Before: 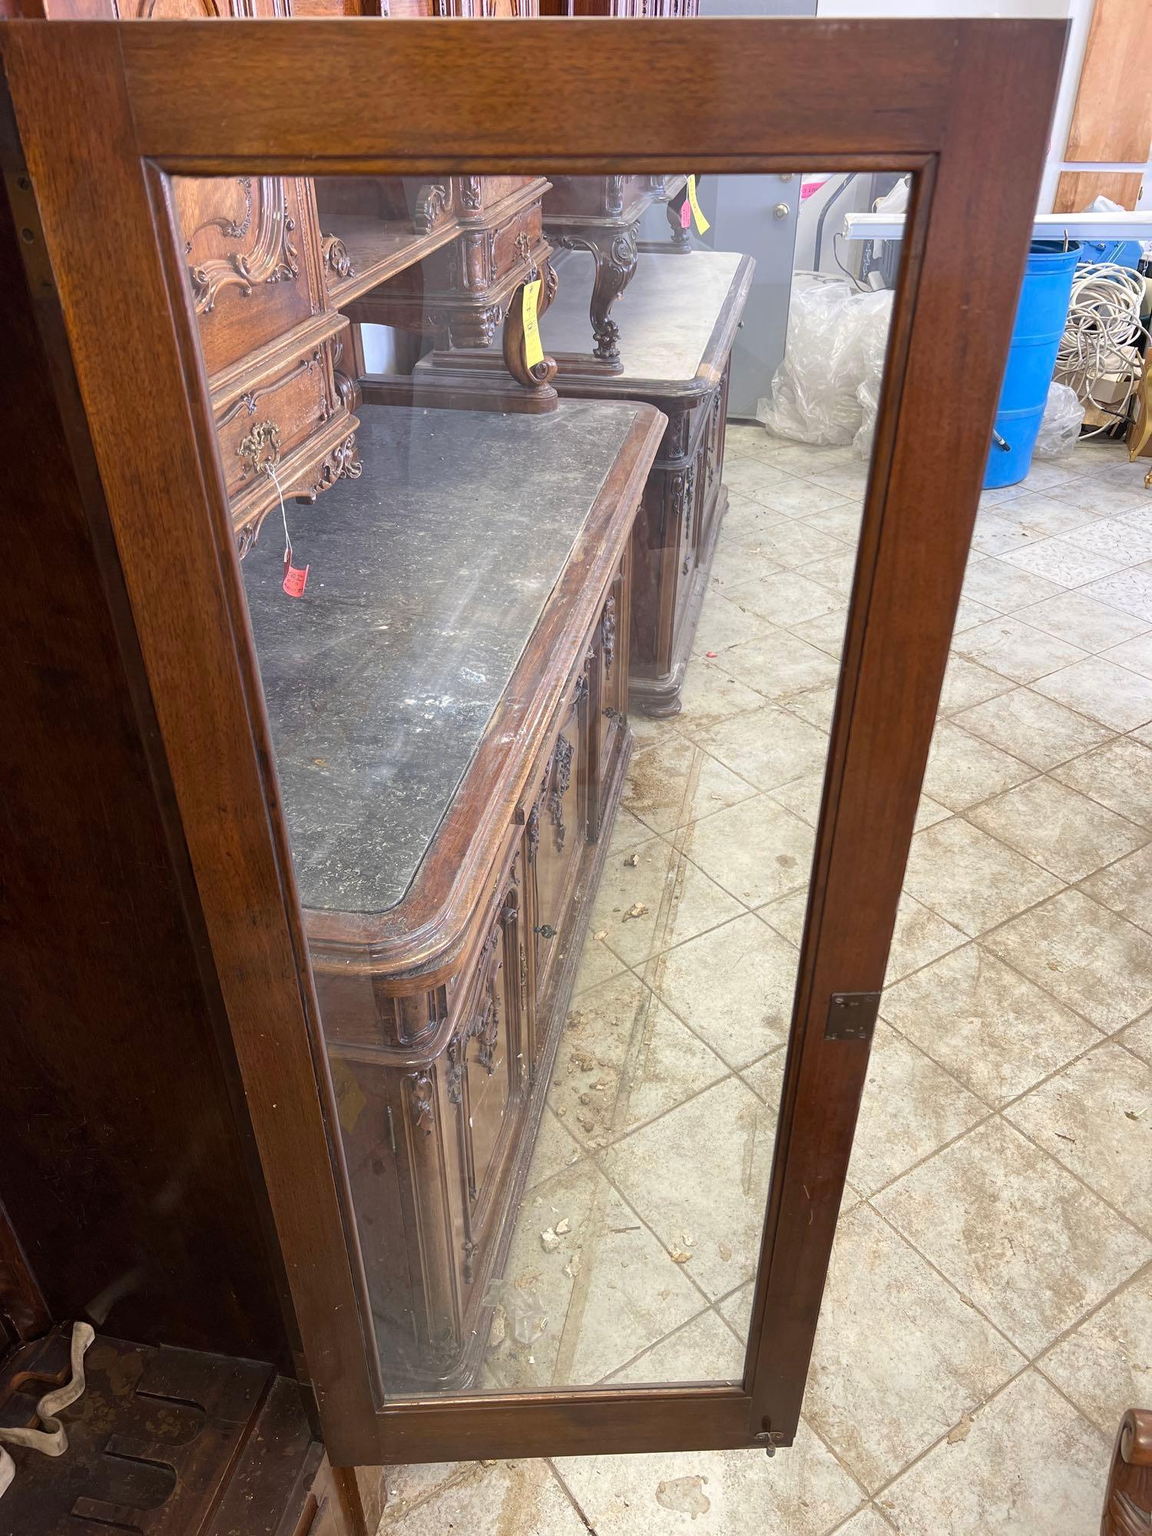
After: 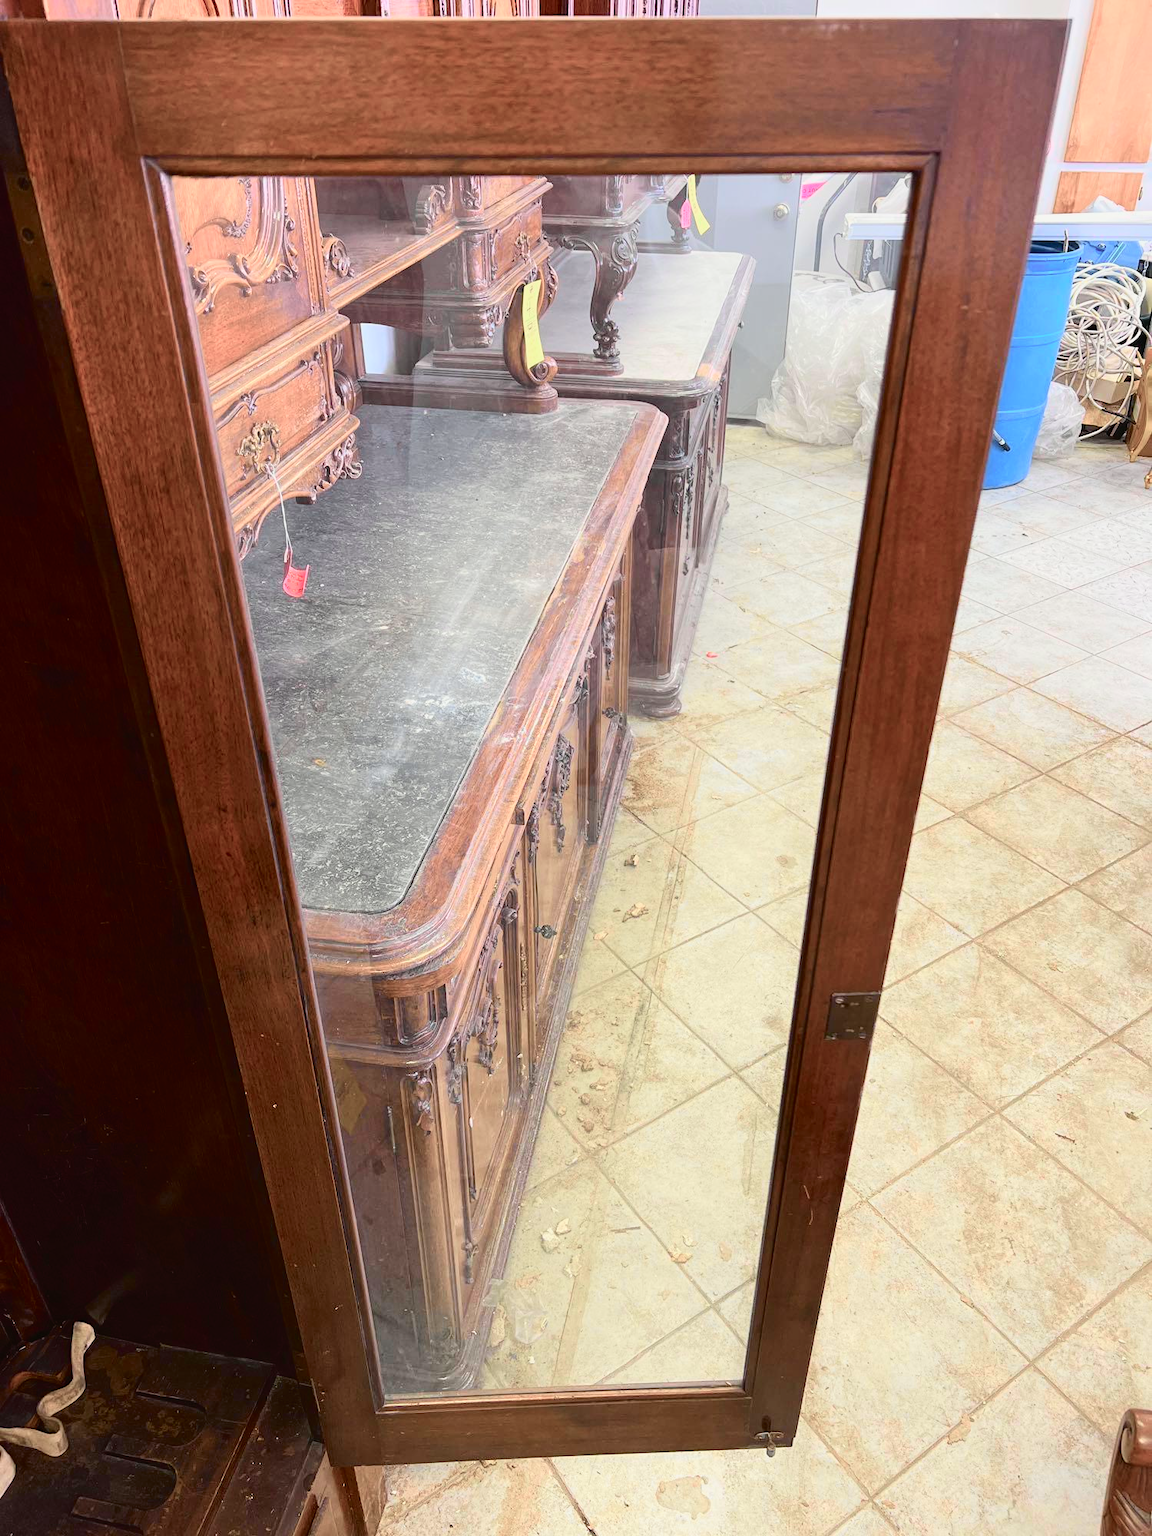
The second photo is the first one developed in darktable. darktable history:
tone curve: curves: ch0 [(0, 0.023) (0.113, 0.081) (0.204, 0.197) (0.498, 0.608) (0.709, 0.819) (0.984, 0.961)]; ch1 [(0, 0) (0.172, 0.123) (0.317, 0.272) (0.414, 0.382) (0.476, 0.479) (0.505, 0.501) (0.528, 0.54) (0.618, 0.647) (0.709, 0.764) (1, 1)]; ch2 [(0, 0) (0.411, 0.424) (0.492, 0.502) (0.521, 0.521) (0.55, 0.576) (0.686, 0.638) (1, 1)], color space Lab, independent channels, preserve colors none
